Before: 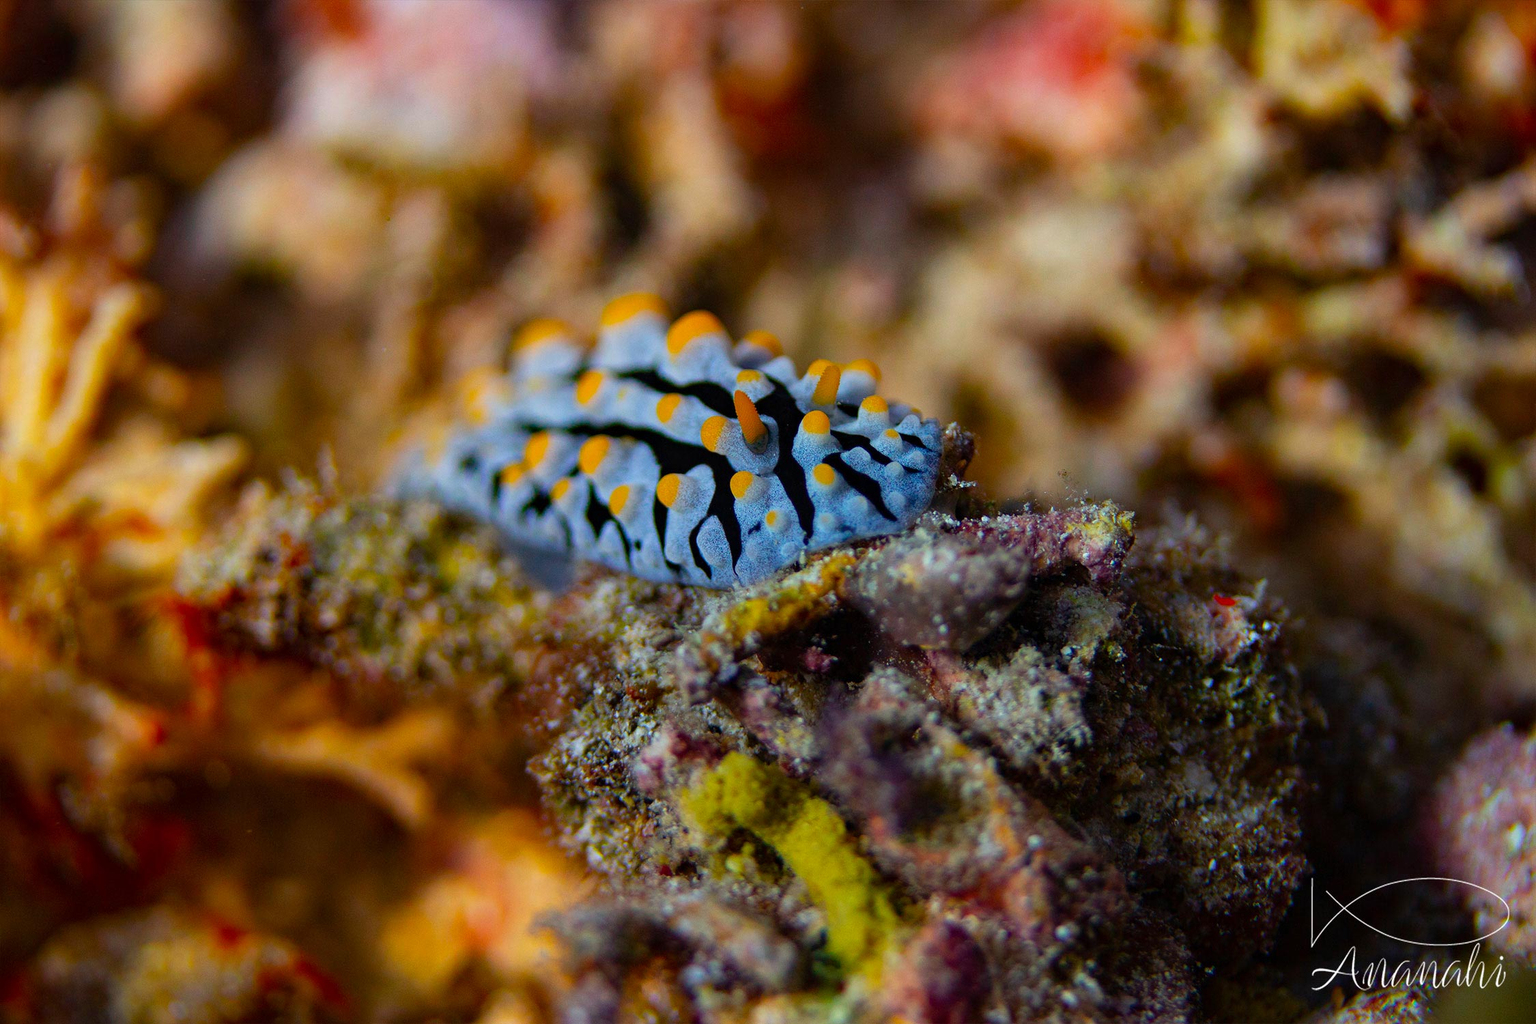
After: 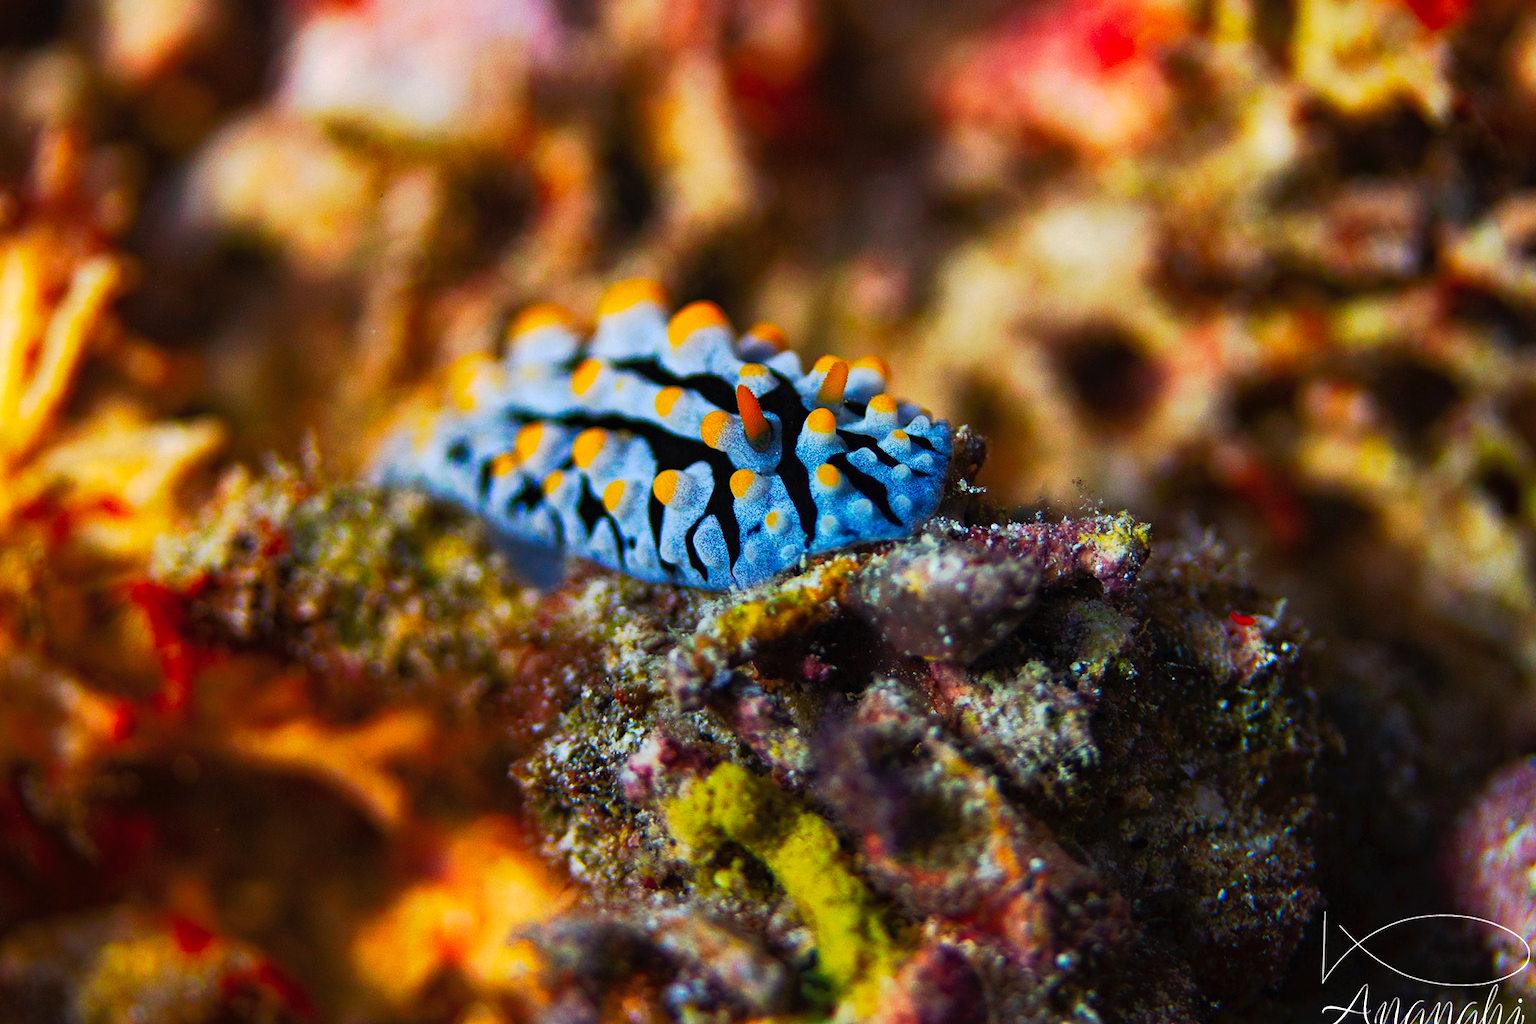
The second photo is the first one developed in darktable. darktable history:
tone curve: curves: ch0 [(0, 0) (0.003, 0.006) (0.011, 0.011) (0.025, 0.02) (0.044, 0.032) (0.069, 0.035) (0.1, 0.046) (0.136, 0.063) (0.177, 0.089) (0.224, 0.12) (0.277, 0.16) (0.335, 0.206) (0.399, 0.268) (0.468, 0.359) (0.543, 0.466) (0.623, 0.582) (0.709, 0.722) (0.801, 0.808) (0.898, 0.886) (1, 1)], preserve colors none
crop and rotate: angle -1.69°
exposure: black level correction 0, exposure 0.5 EV, compensate highlight preservation false
rgb curve: curves: ch0 [(0, 0) (0.053, 0.068) (0.122, 0.128) (1, 1)]
